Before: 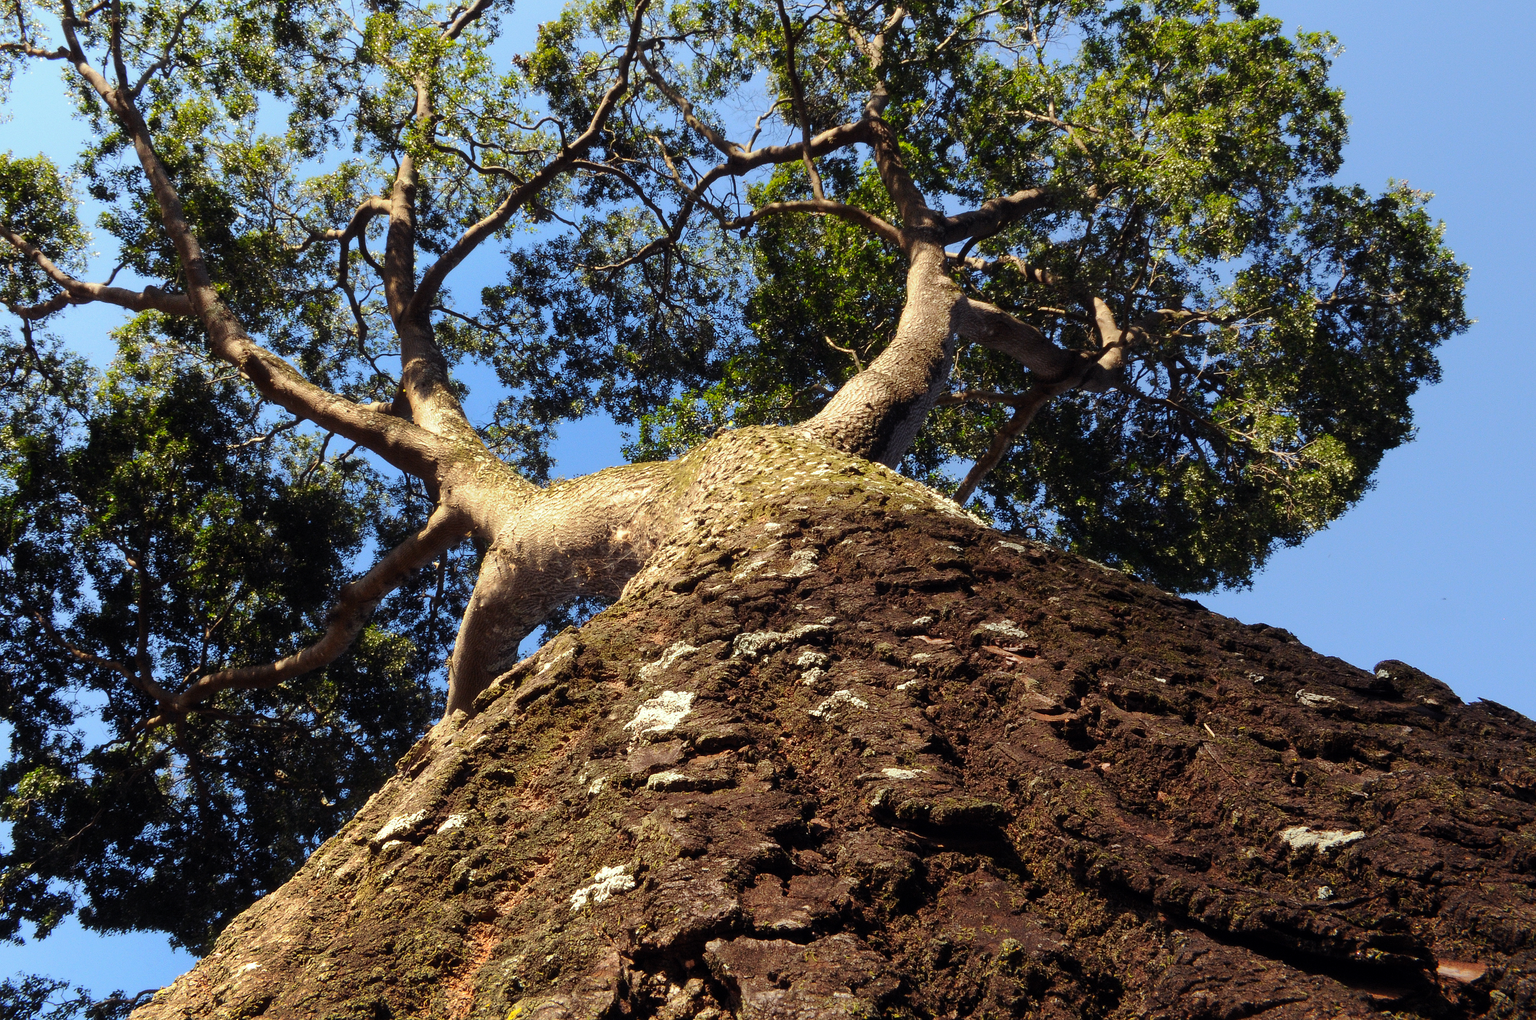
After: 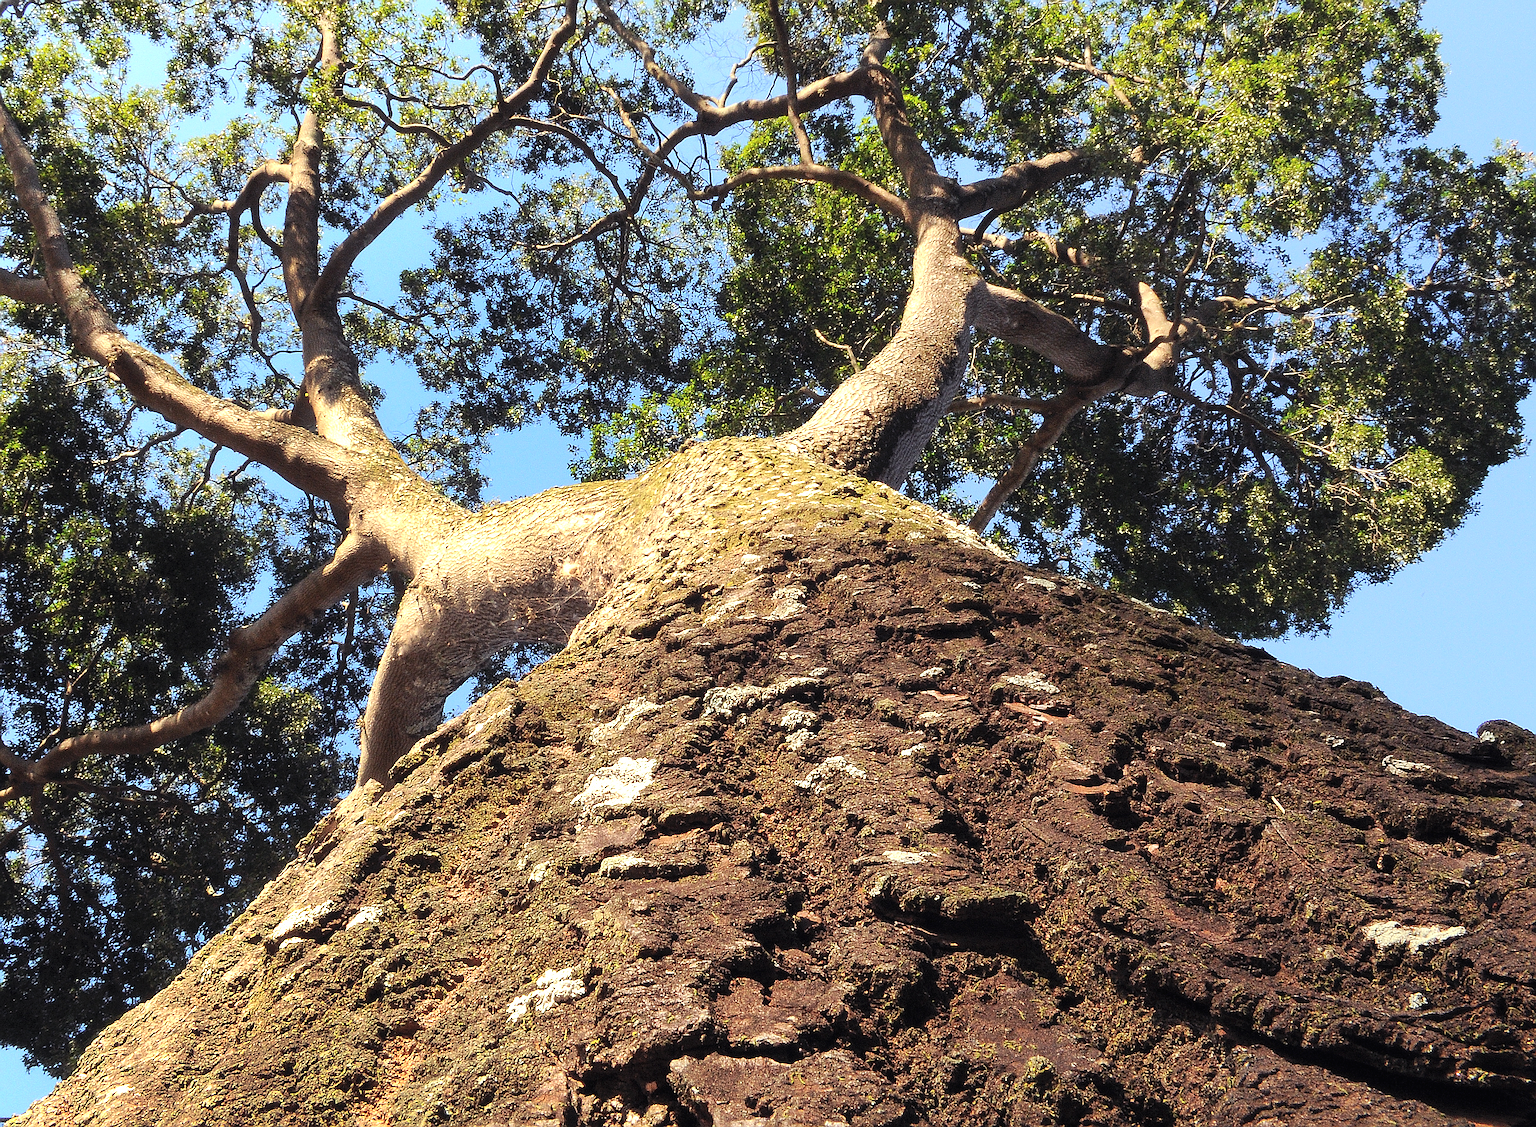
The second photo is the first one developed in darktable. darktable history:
exposure: black level correction 0, exposure 0.5 EV, compensate exposure bias true, compensate highlight preservation false
crop: left 9.807%, top 6.259%, right 7.334%, bottom 2.177%
contrast brightness saturation: brightness 0.15
sharpen: radius 1.4, amount 1.25, threshold 0.7
